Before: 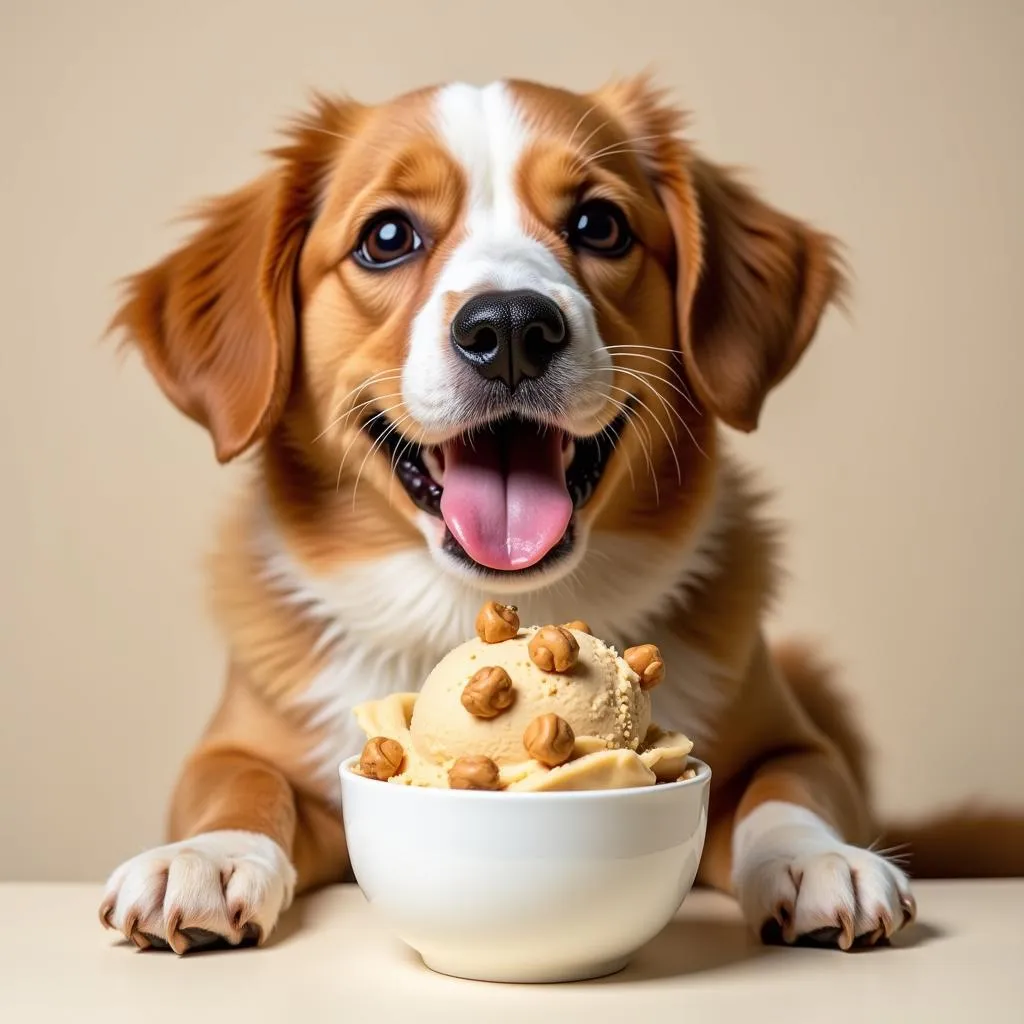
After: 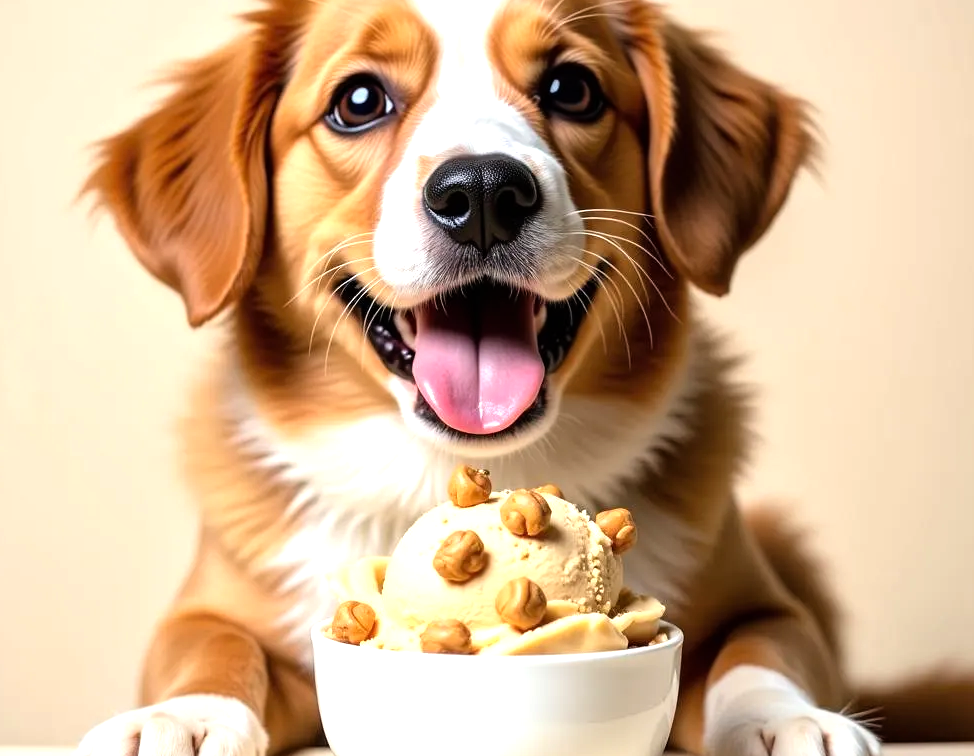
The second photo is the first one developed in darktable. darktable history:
crop and rotate: left 2.778%, top 13.318%, right 2.009%, bottom 12.773%
tone equalizer: -8 EV -0.761 EV, -7 EV -0.72 EV, -6 EV -0.611 EV, -5 EV -0.403 EV, -3 EV 0.381 EV, -2 EV 0.6 EV, -1 EV 0.697 EV, +0 EV 0.731 EV
